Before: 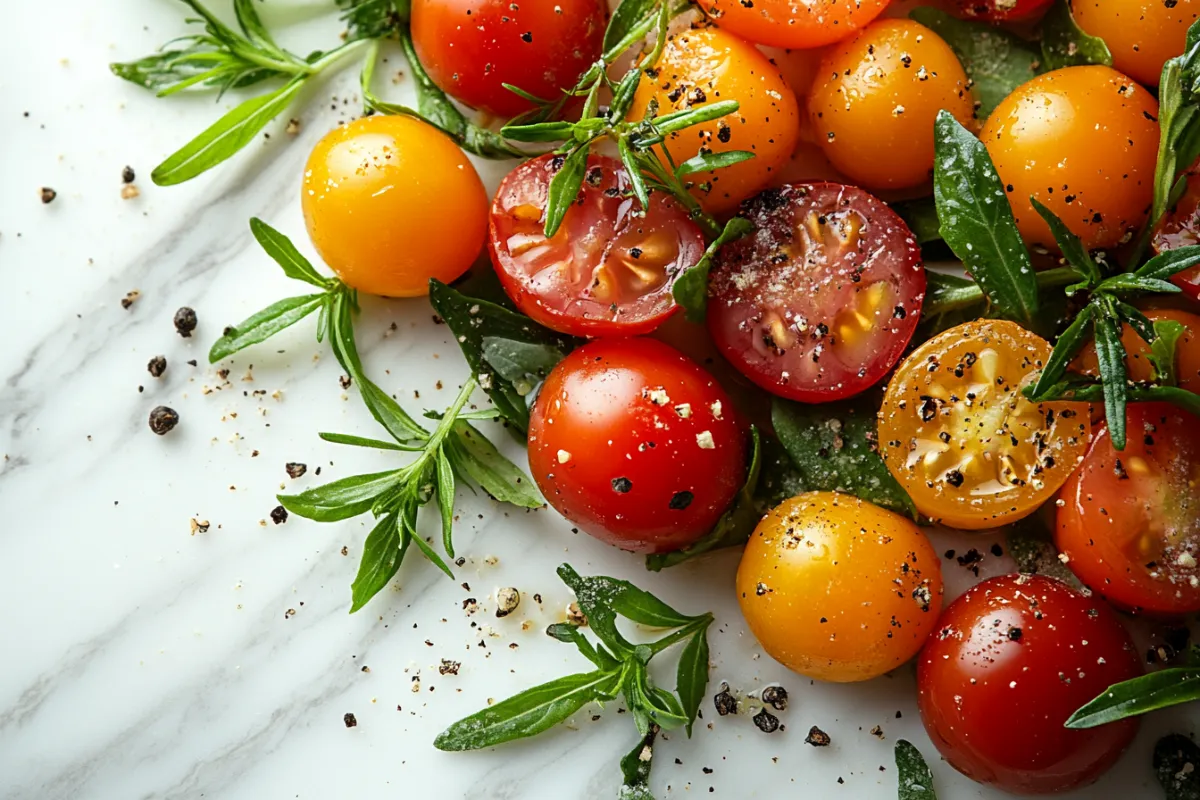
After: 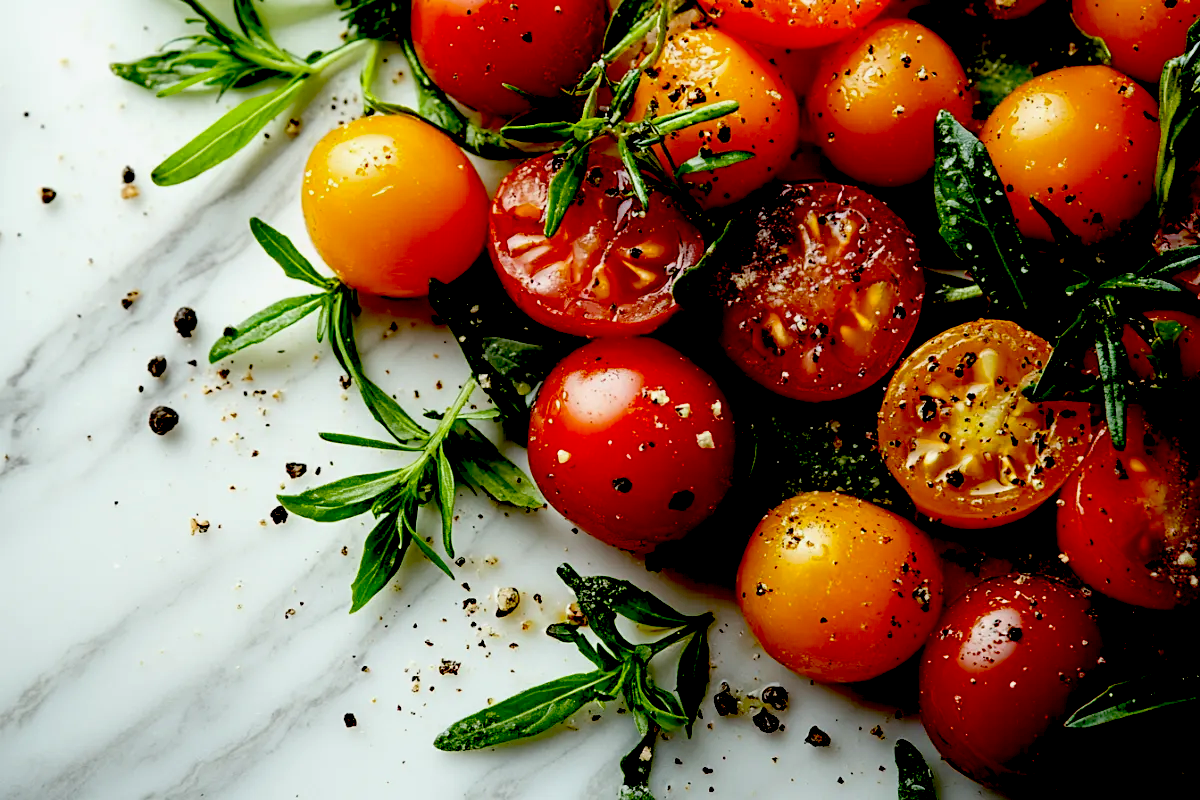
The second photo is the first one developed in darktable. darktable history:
tone equalizer: on, module defaults
white balance: emerald 1
exposure: black level correction 0.1, exposure -0.092 EV, compensate highlight preservation false
